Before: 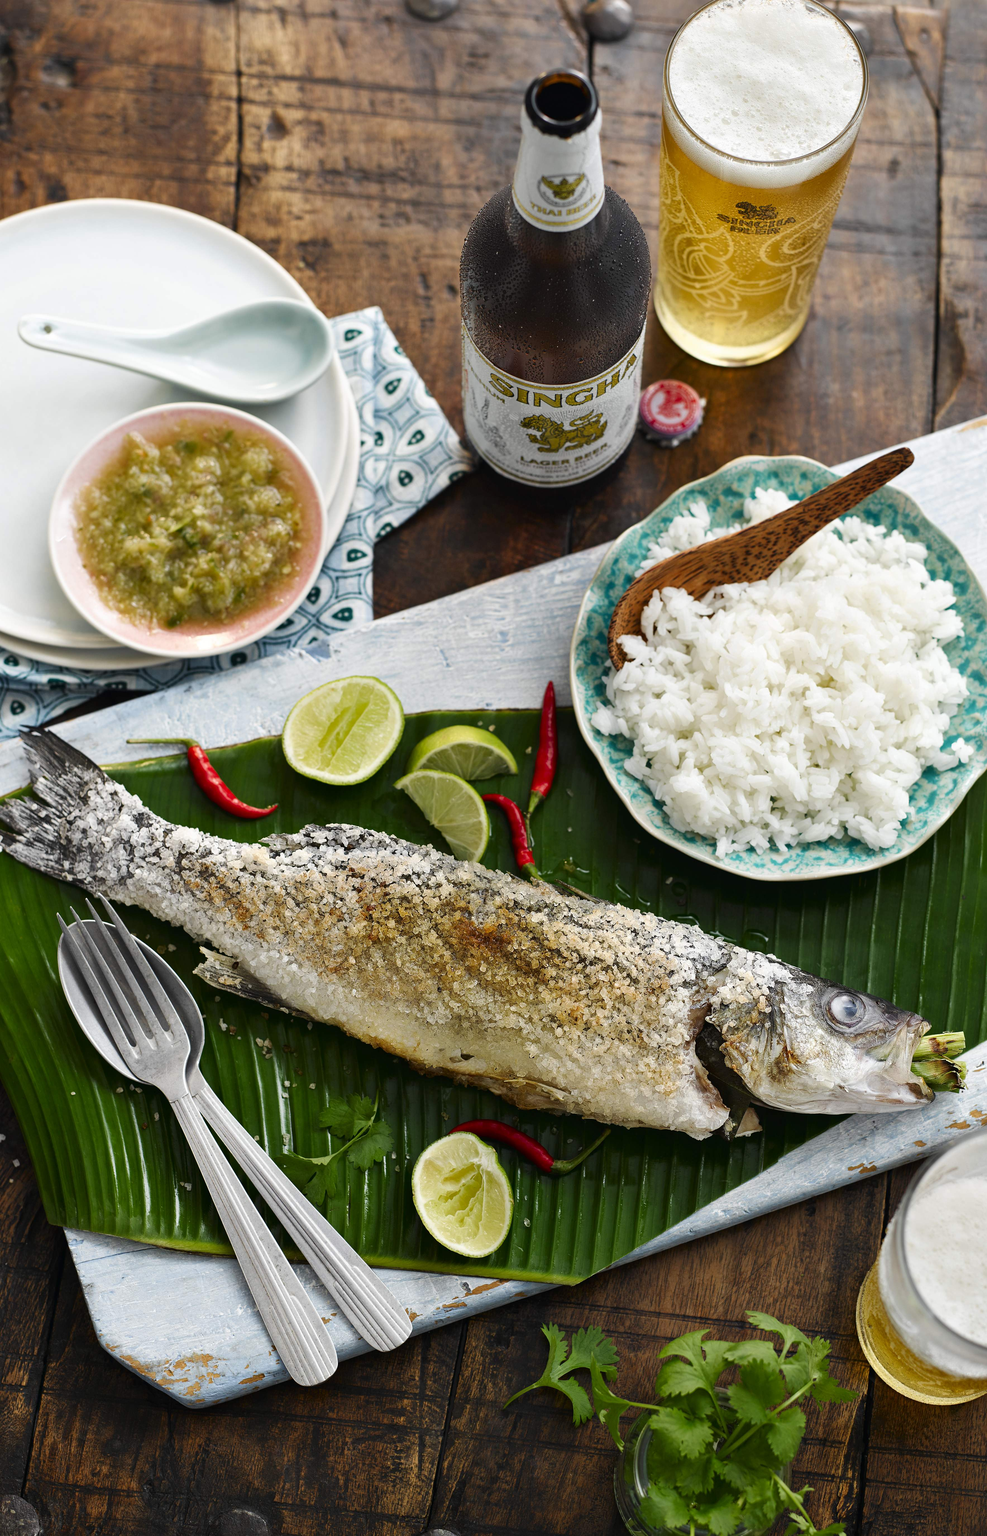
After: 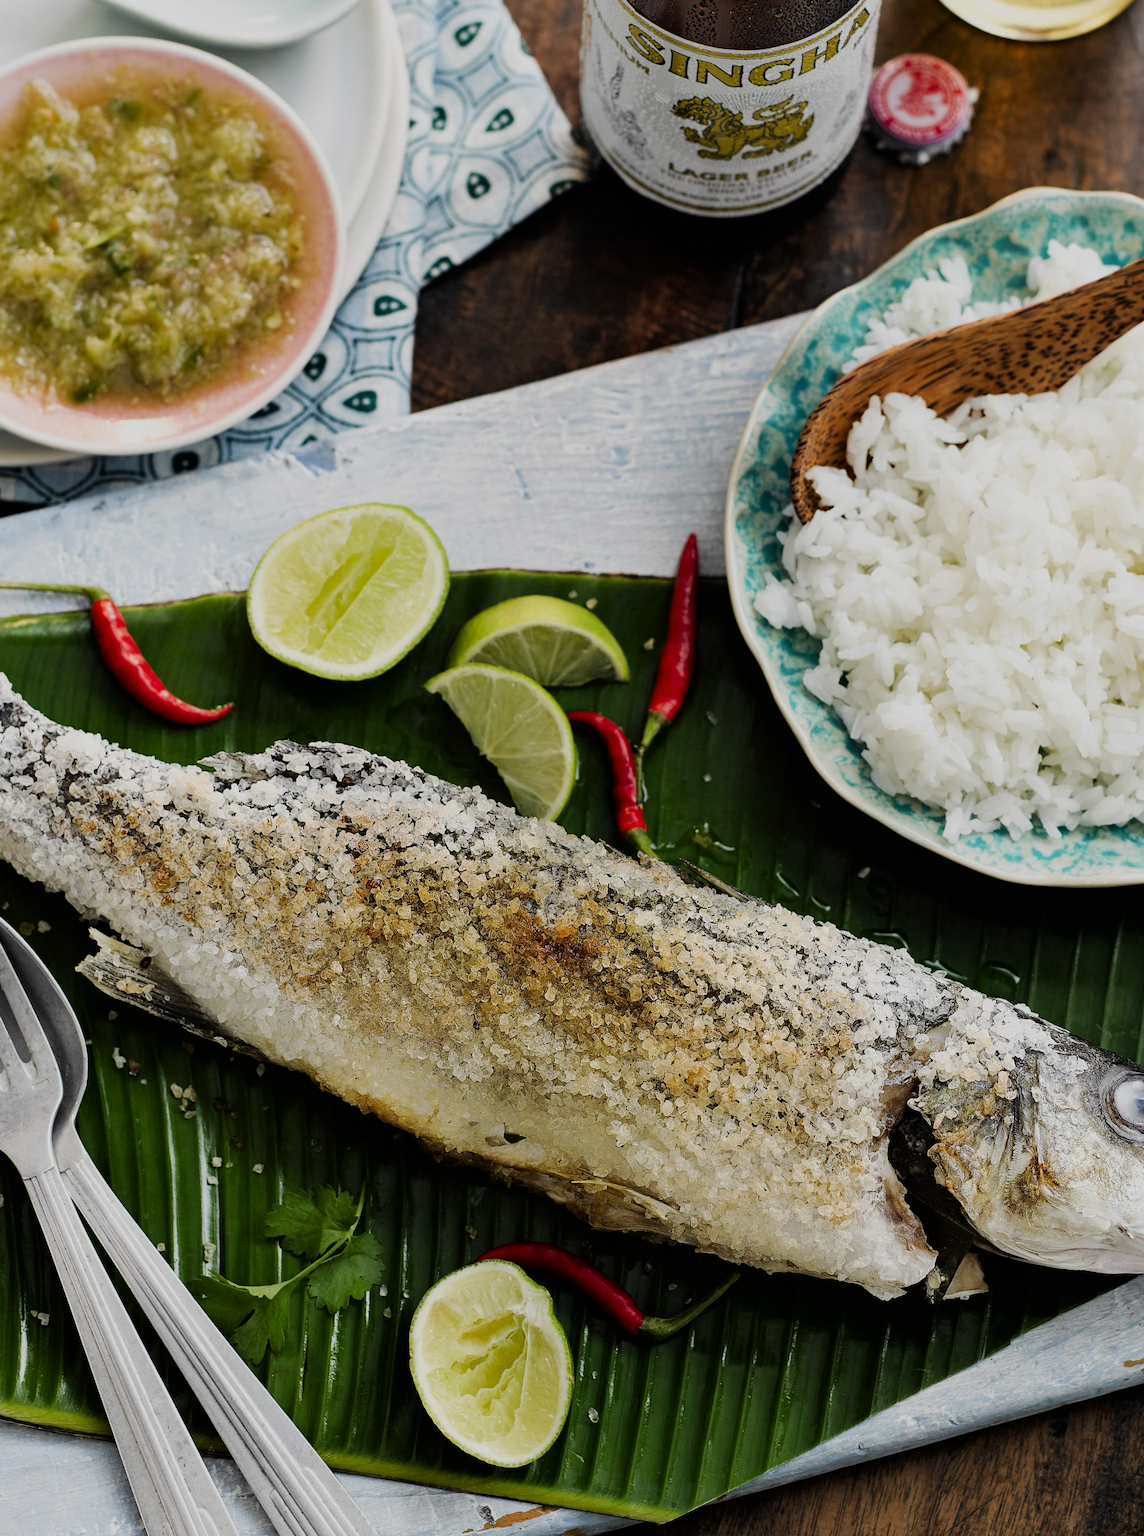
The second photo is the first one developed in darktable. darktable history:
crop and rotate: angle -3.93°, left 9.772%, top 20.659%, right 12.049%, bottom 11.915%
exposure: compensate highlight preservation false
filmic rgb: black relative exposure -7.65 EV, white relative exposure 4.56 EV, hardness 3.61, contrast 1.052
